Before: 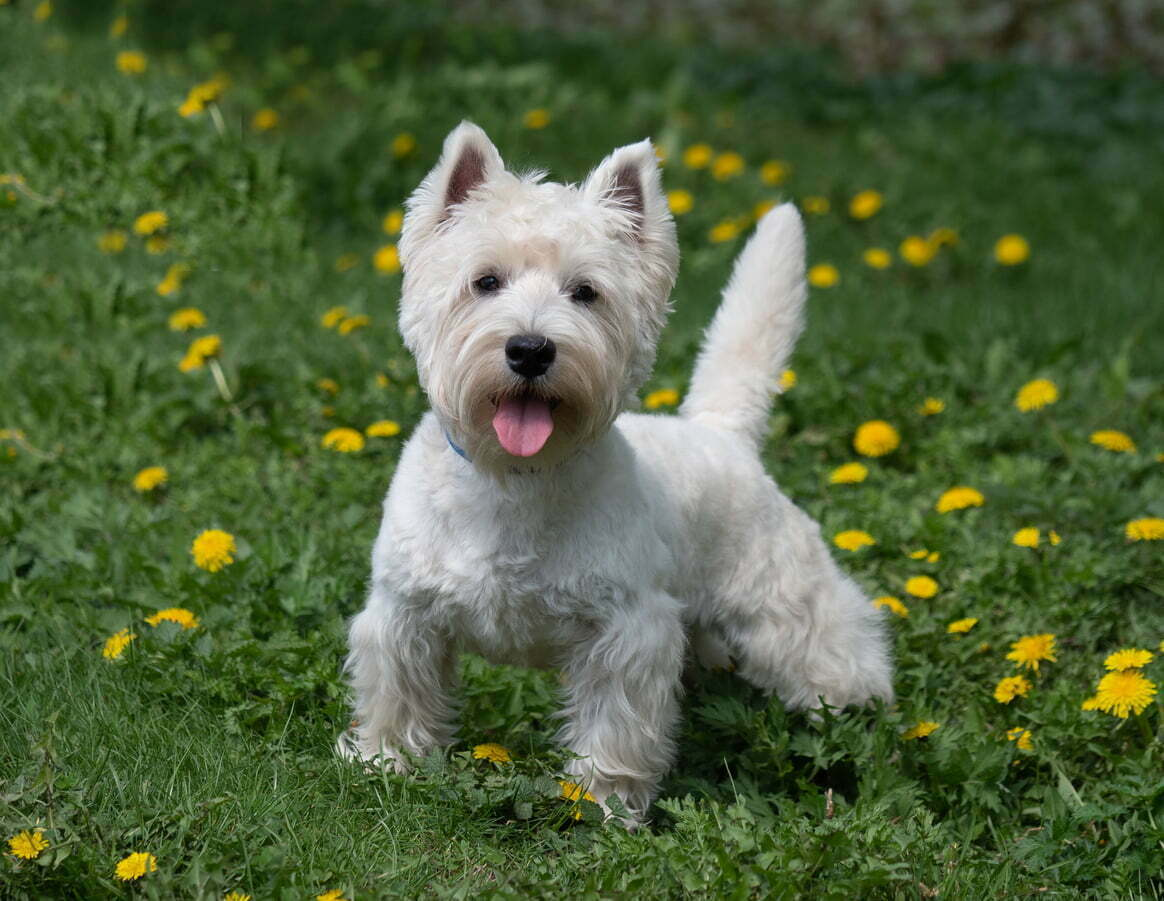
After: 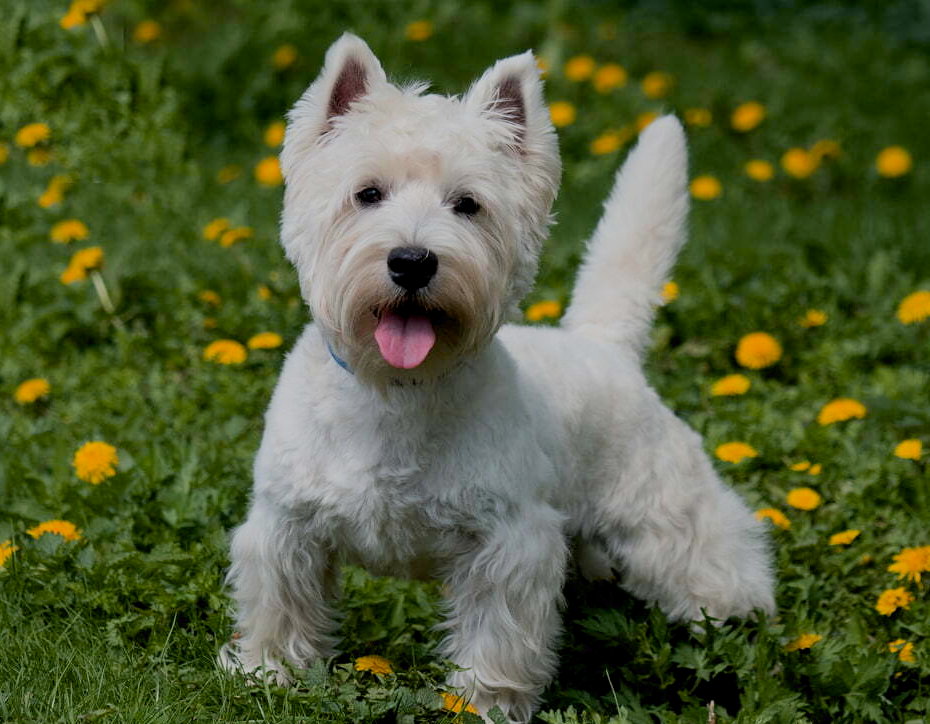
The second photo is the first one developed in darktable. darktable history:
crop and rotate: left 10.191%, top 9.877%, right 9.907%, bottom 9.672%
shadows and highlights: radius 334.9, shadows 63.6, highlights 5.22, compress 87.43%, soften with gaussian
color zones: curves: ch1 [(0.239, 0.552) (0.75, 0.5)]; ch2 [(0.25, 0.462) (0.749, 0.457)]
exposure: black level correction 0.009, exposure -0.165 EV, compensate highlight preservation false
filmic rgb: black relative exposure -7.65 EV, white relative exposure 4.56 EV, hardness 3.61, contrast in shadows safe
